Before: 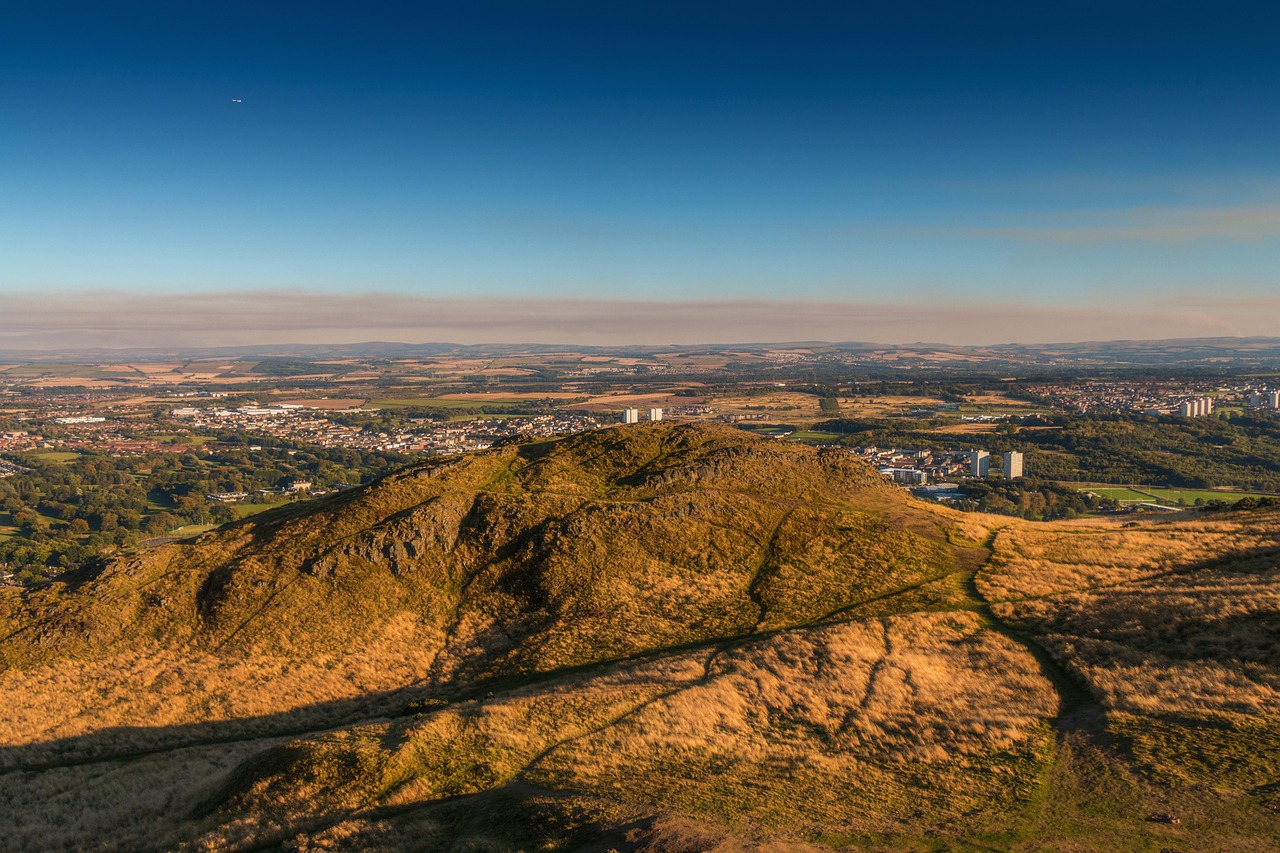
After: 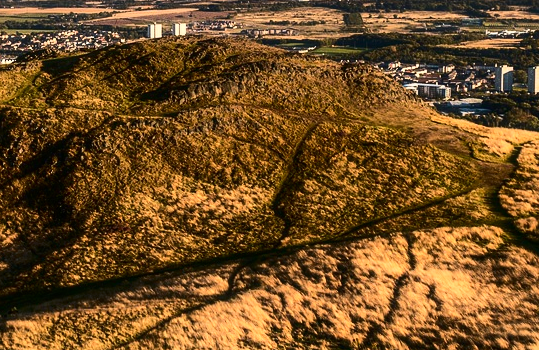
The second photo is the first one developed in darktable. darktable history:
crop: left 37.221%, top 45.169%, right 20.63%, bottom 13.777%
tone equalizer: -8 EV -0.417 EV, -7 EV -0.389 EV, -6 EV -0.333 EV, -5 EV -0.222 EV, -3 EV 0.222 EV, -2 EV 0.333 EV, -1 EV 0.389 EV, +0 EV 0.417 EV, edges refinement/feathering 500, mask exposure compensation -1.57 EV, preserve details no
contrast brightness saturation: contrast 0.28
